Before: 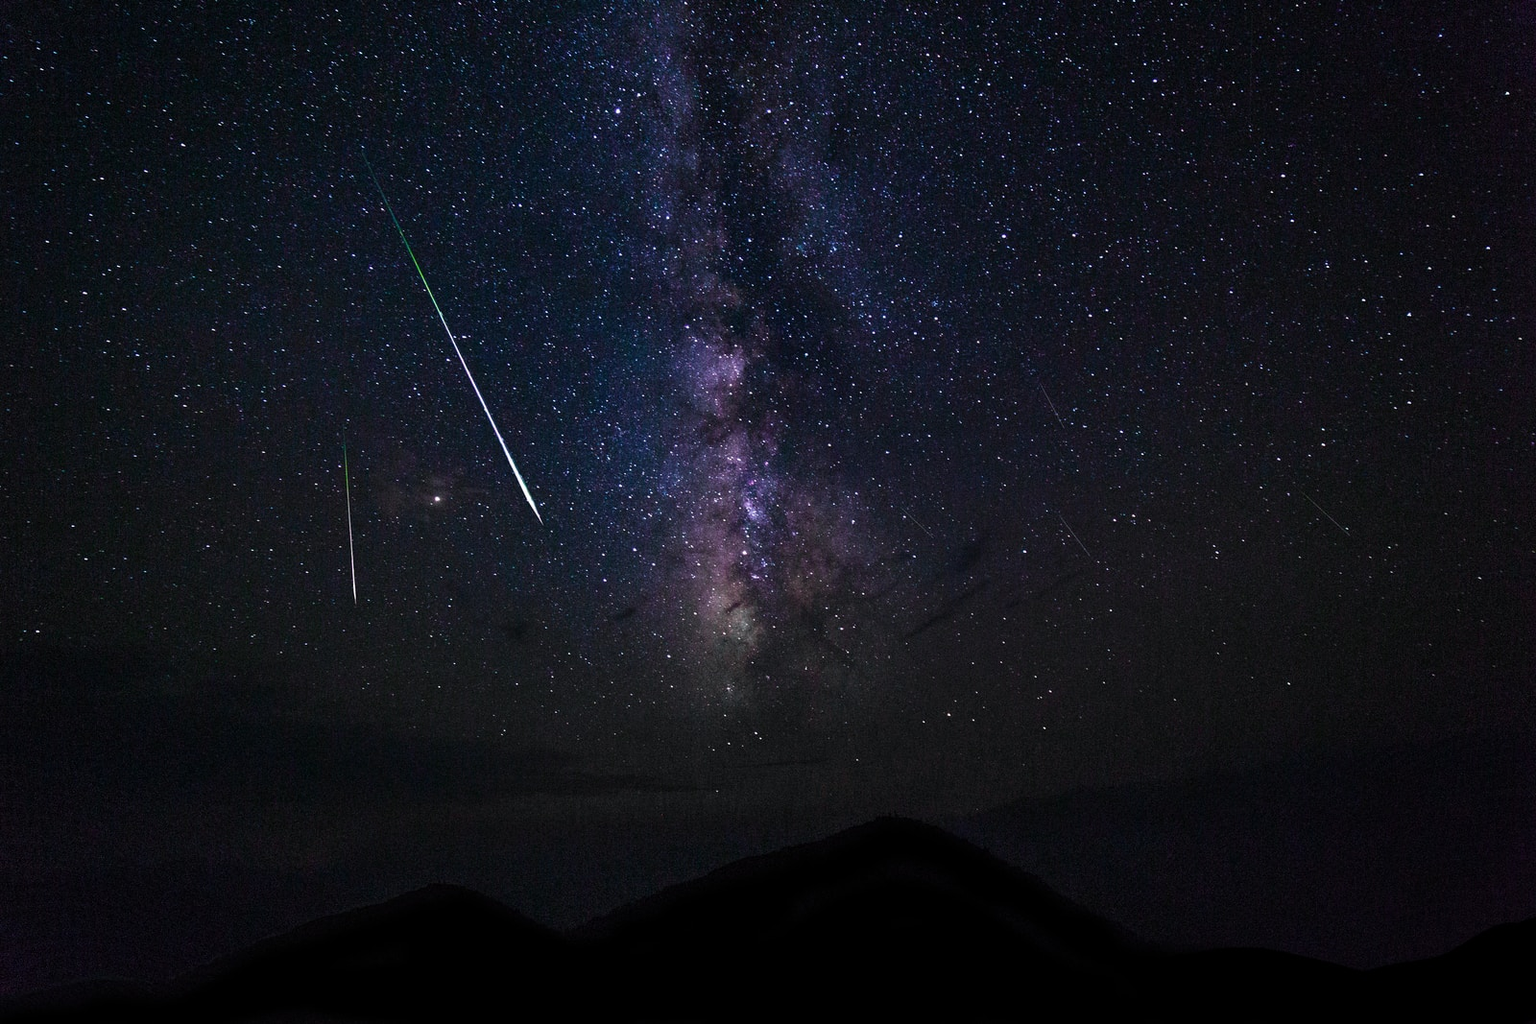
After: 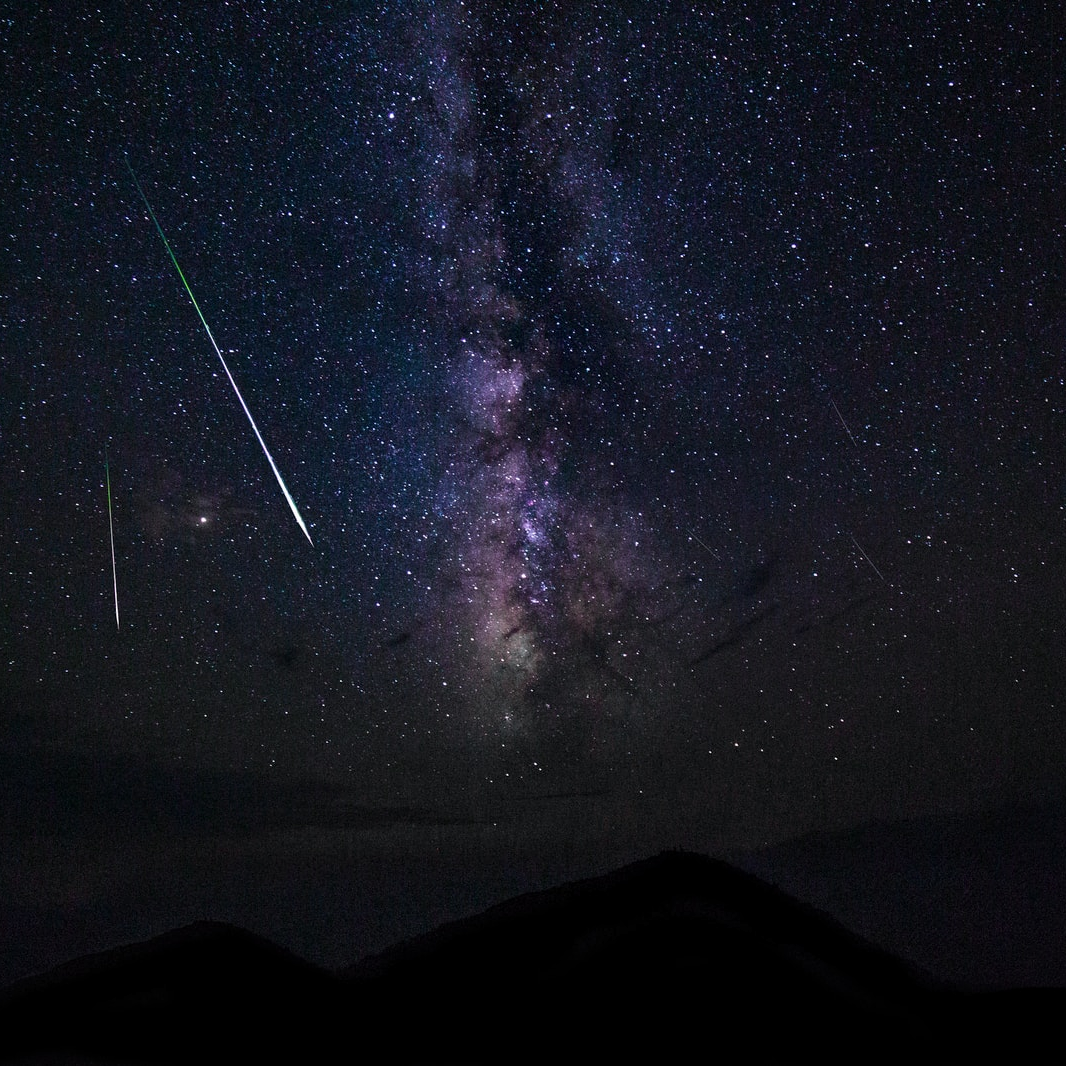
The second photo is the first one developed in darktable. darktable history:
local contrast: mode bilateral grid, contrast 20, coarseness 50, detail 120%, midtone range 0.2
crop and rotate: left 15.754%, right 17.579%
